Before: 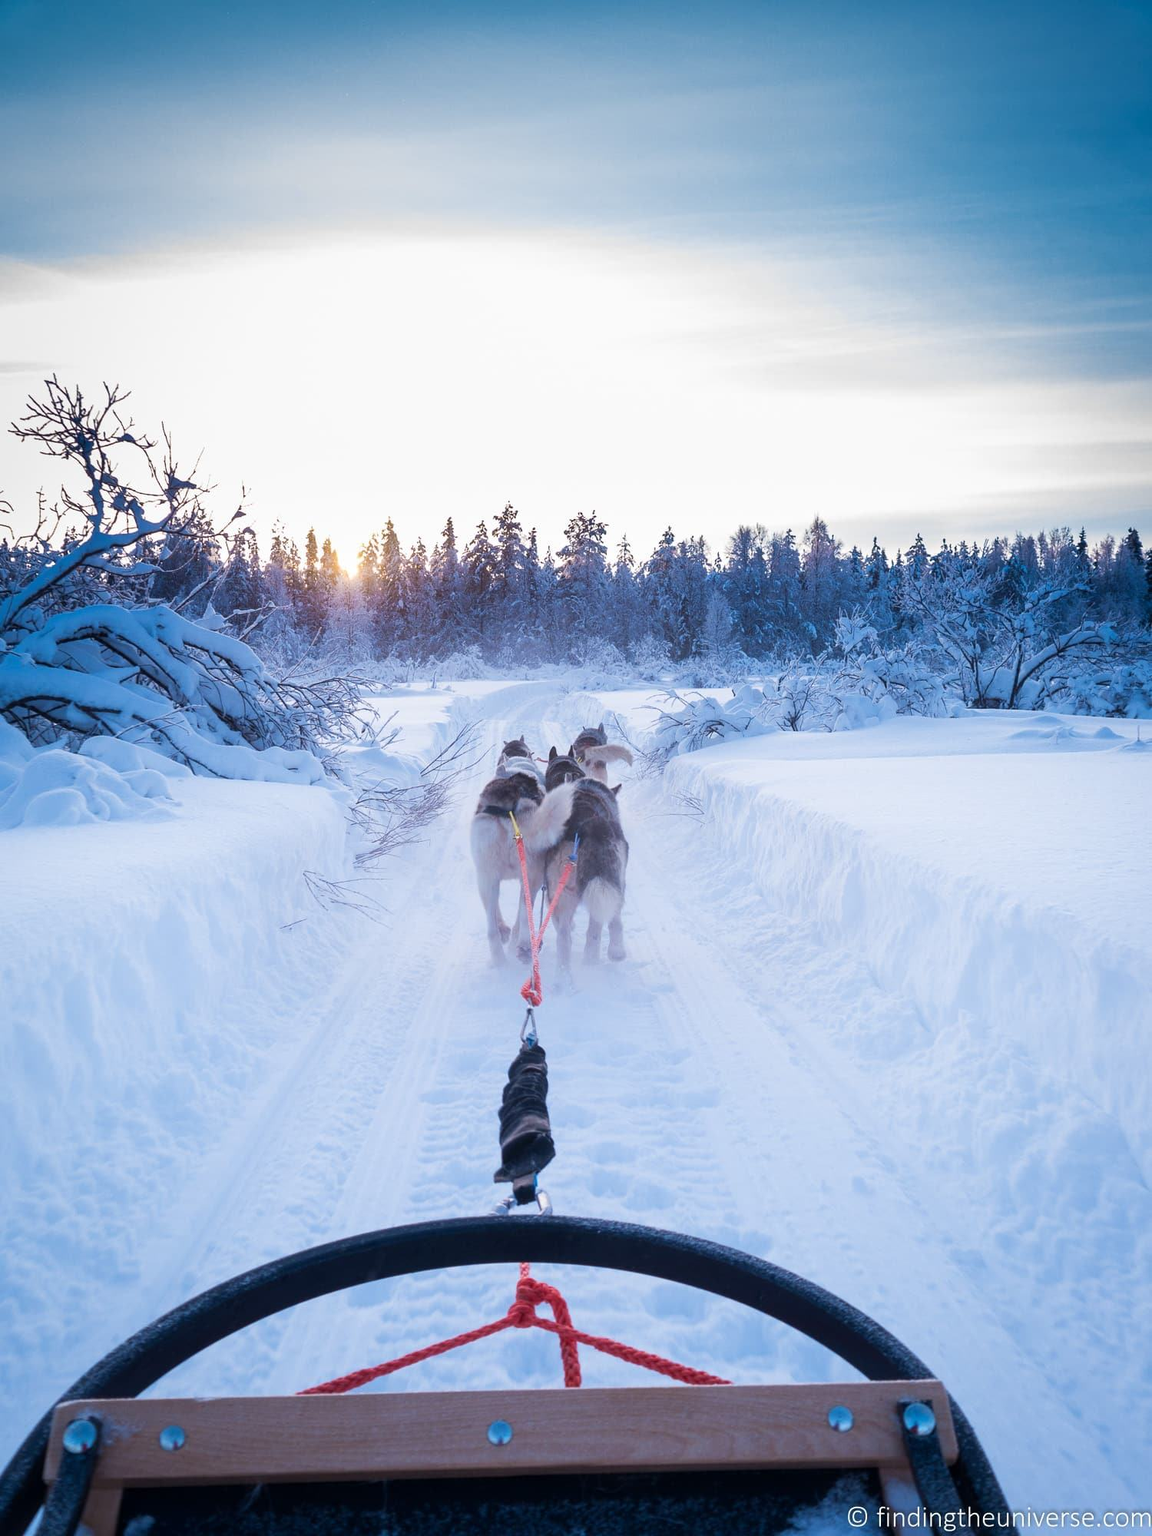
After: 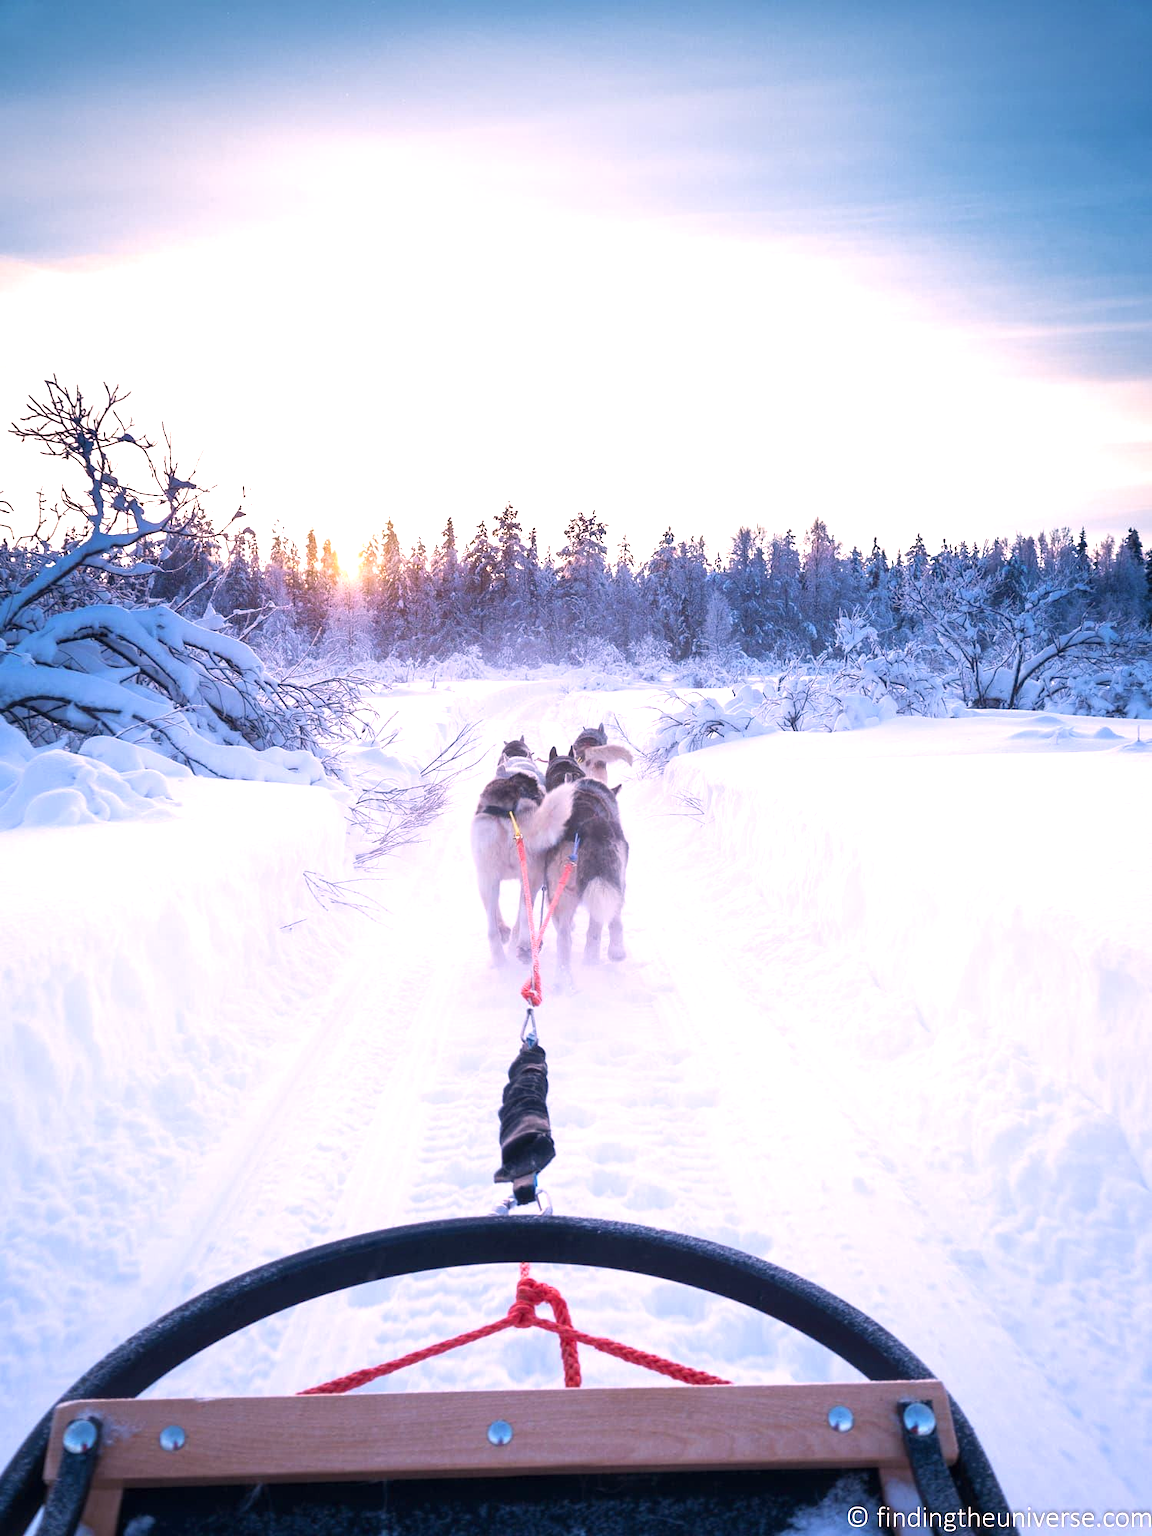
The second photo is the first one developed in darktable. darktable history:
exposure: black level correction 0, exposure 0.699 EV, compensate highlight preservation false
color correction: highlights a* 12.33, highlights b* 5.41
